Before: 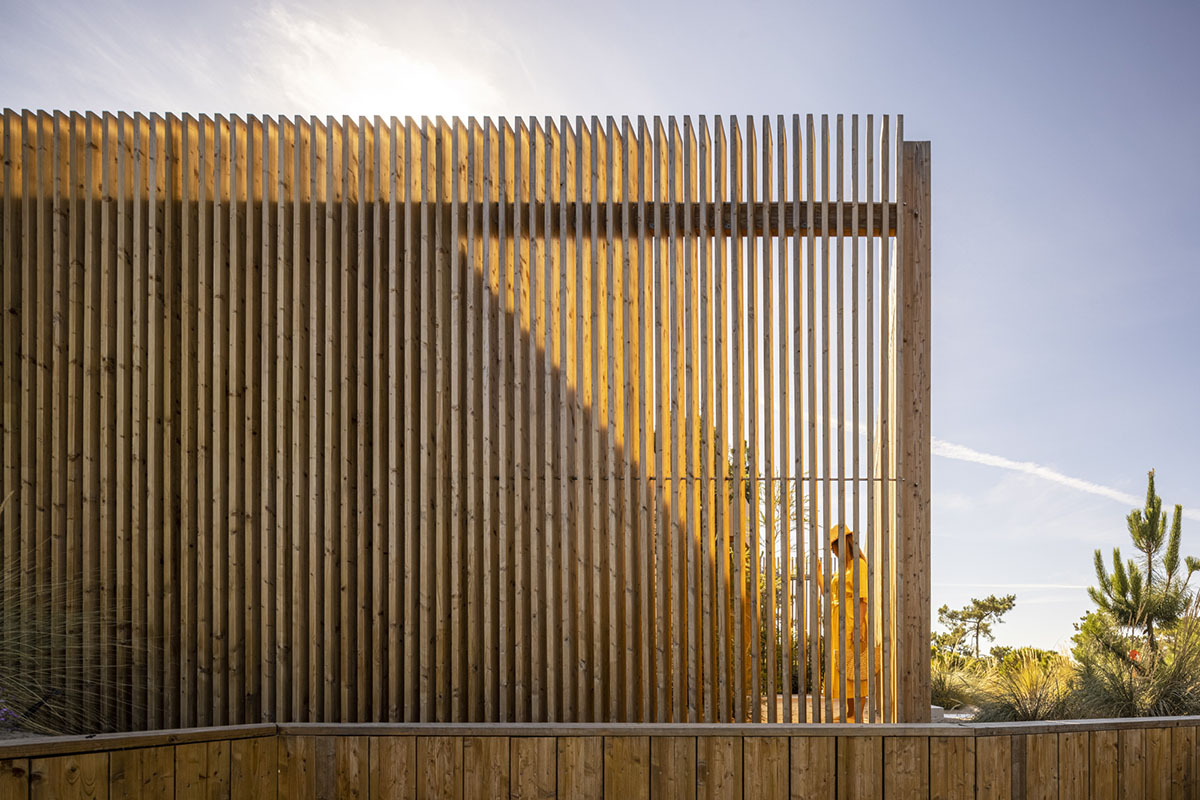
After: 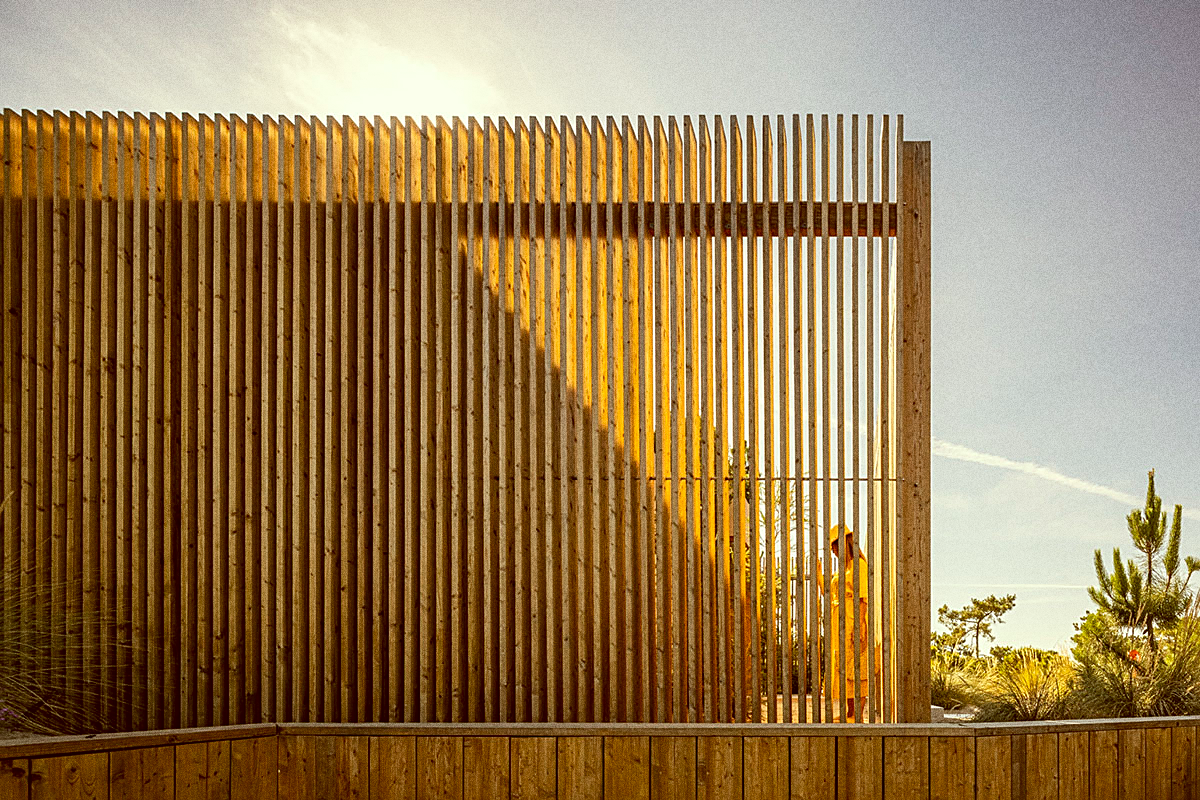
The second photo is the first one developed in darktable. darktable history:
color correction: highlights a* -5.3, highlights b* 9.8, shadows a* 9.8, shadows b* 24.26
grain: coarseness 0.09 ISO, strength 40%
sharpen: amount 0.478
